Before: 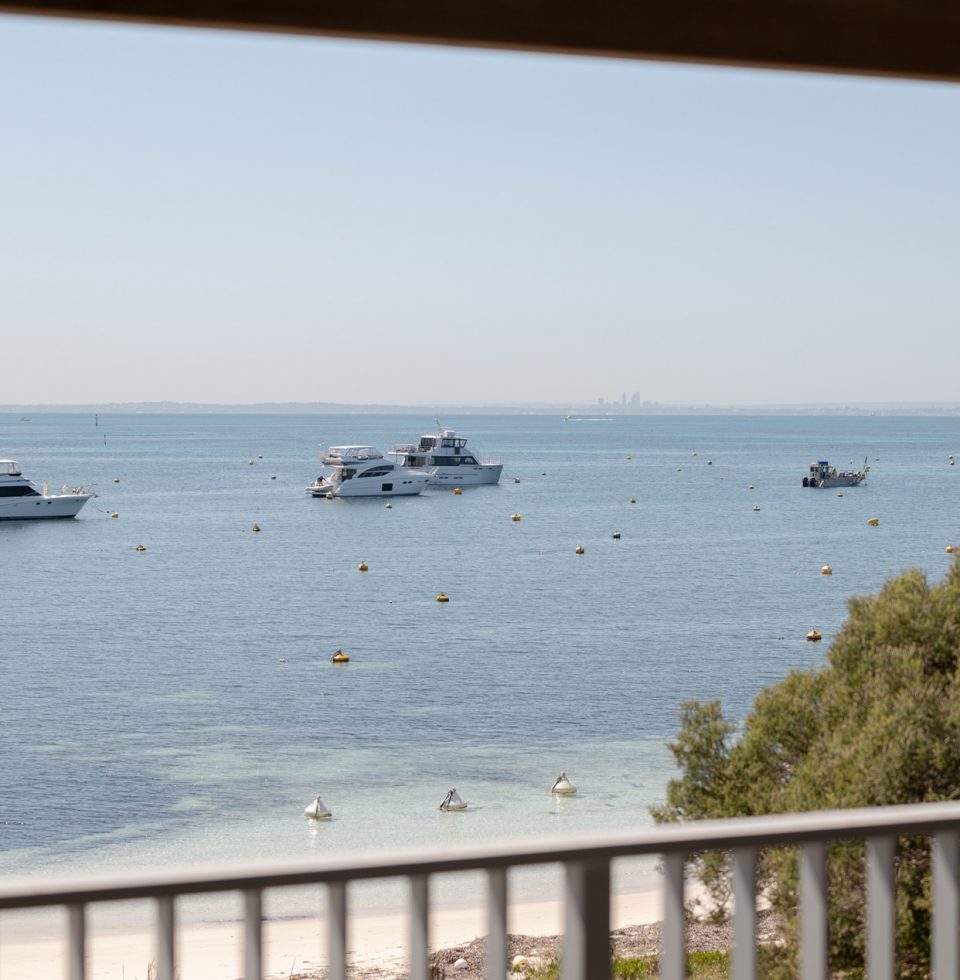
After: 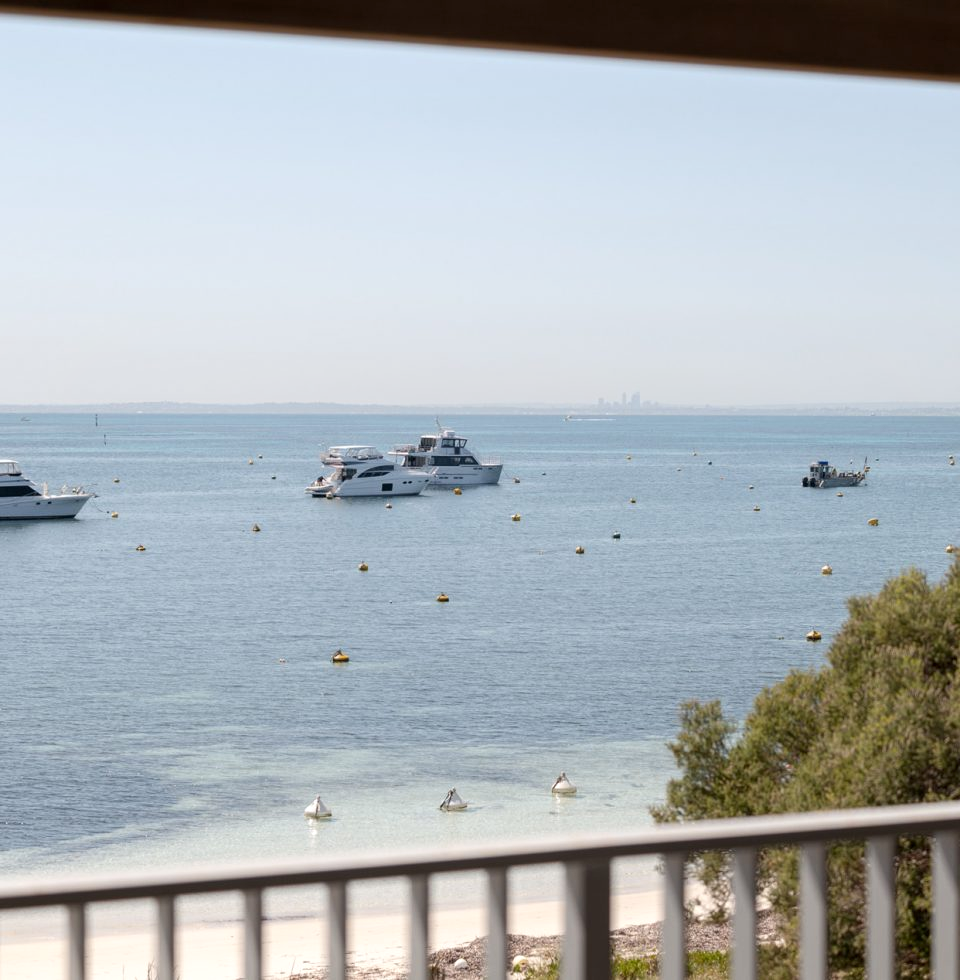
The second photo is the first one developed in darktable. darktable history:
local contrast: highlights 102%, shadows 97%, detail 120%, midtone range 0.2
shadows and highlights: shadows 1.09, highlights 40.46
